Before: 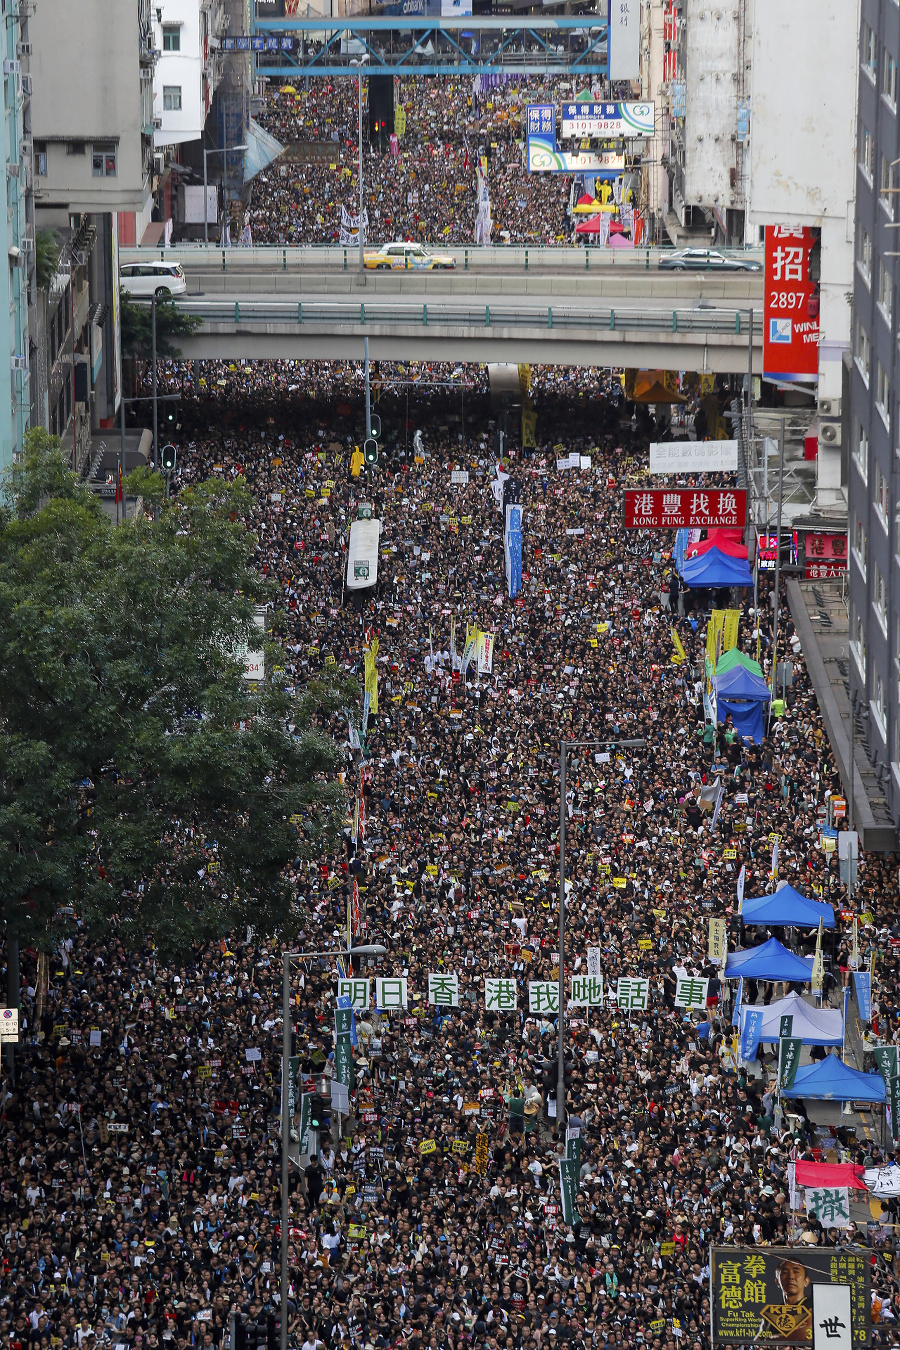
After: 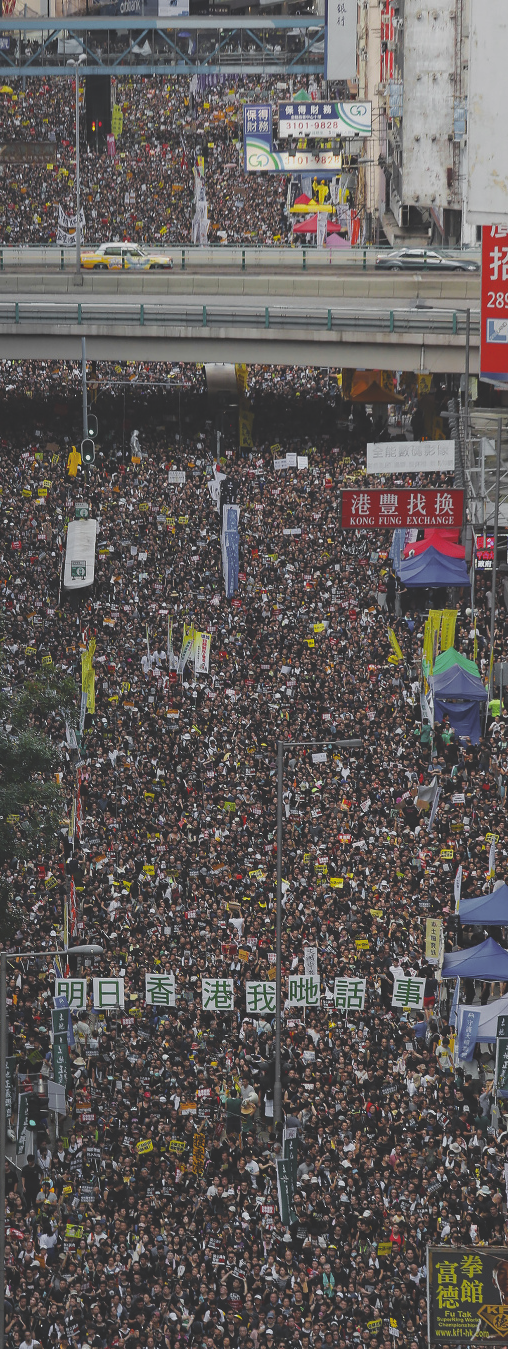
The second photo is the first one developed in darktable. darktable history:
color zones: curves: ch1 [(0.25, 0.61) (0.75, 0.248)]
haze removal: compatibility mode true, adaptive false
sharpen: radius 2.902, amount 0.869, threshold 47.47
crop: left 31.474%, top 0.014%, right 12.025%
tone equalizer: on, module defaults
exposure: black level correction -0.036, exposure -0.498 EV, compensate exposure bias true, compensate highlight preservation false
